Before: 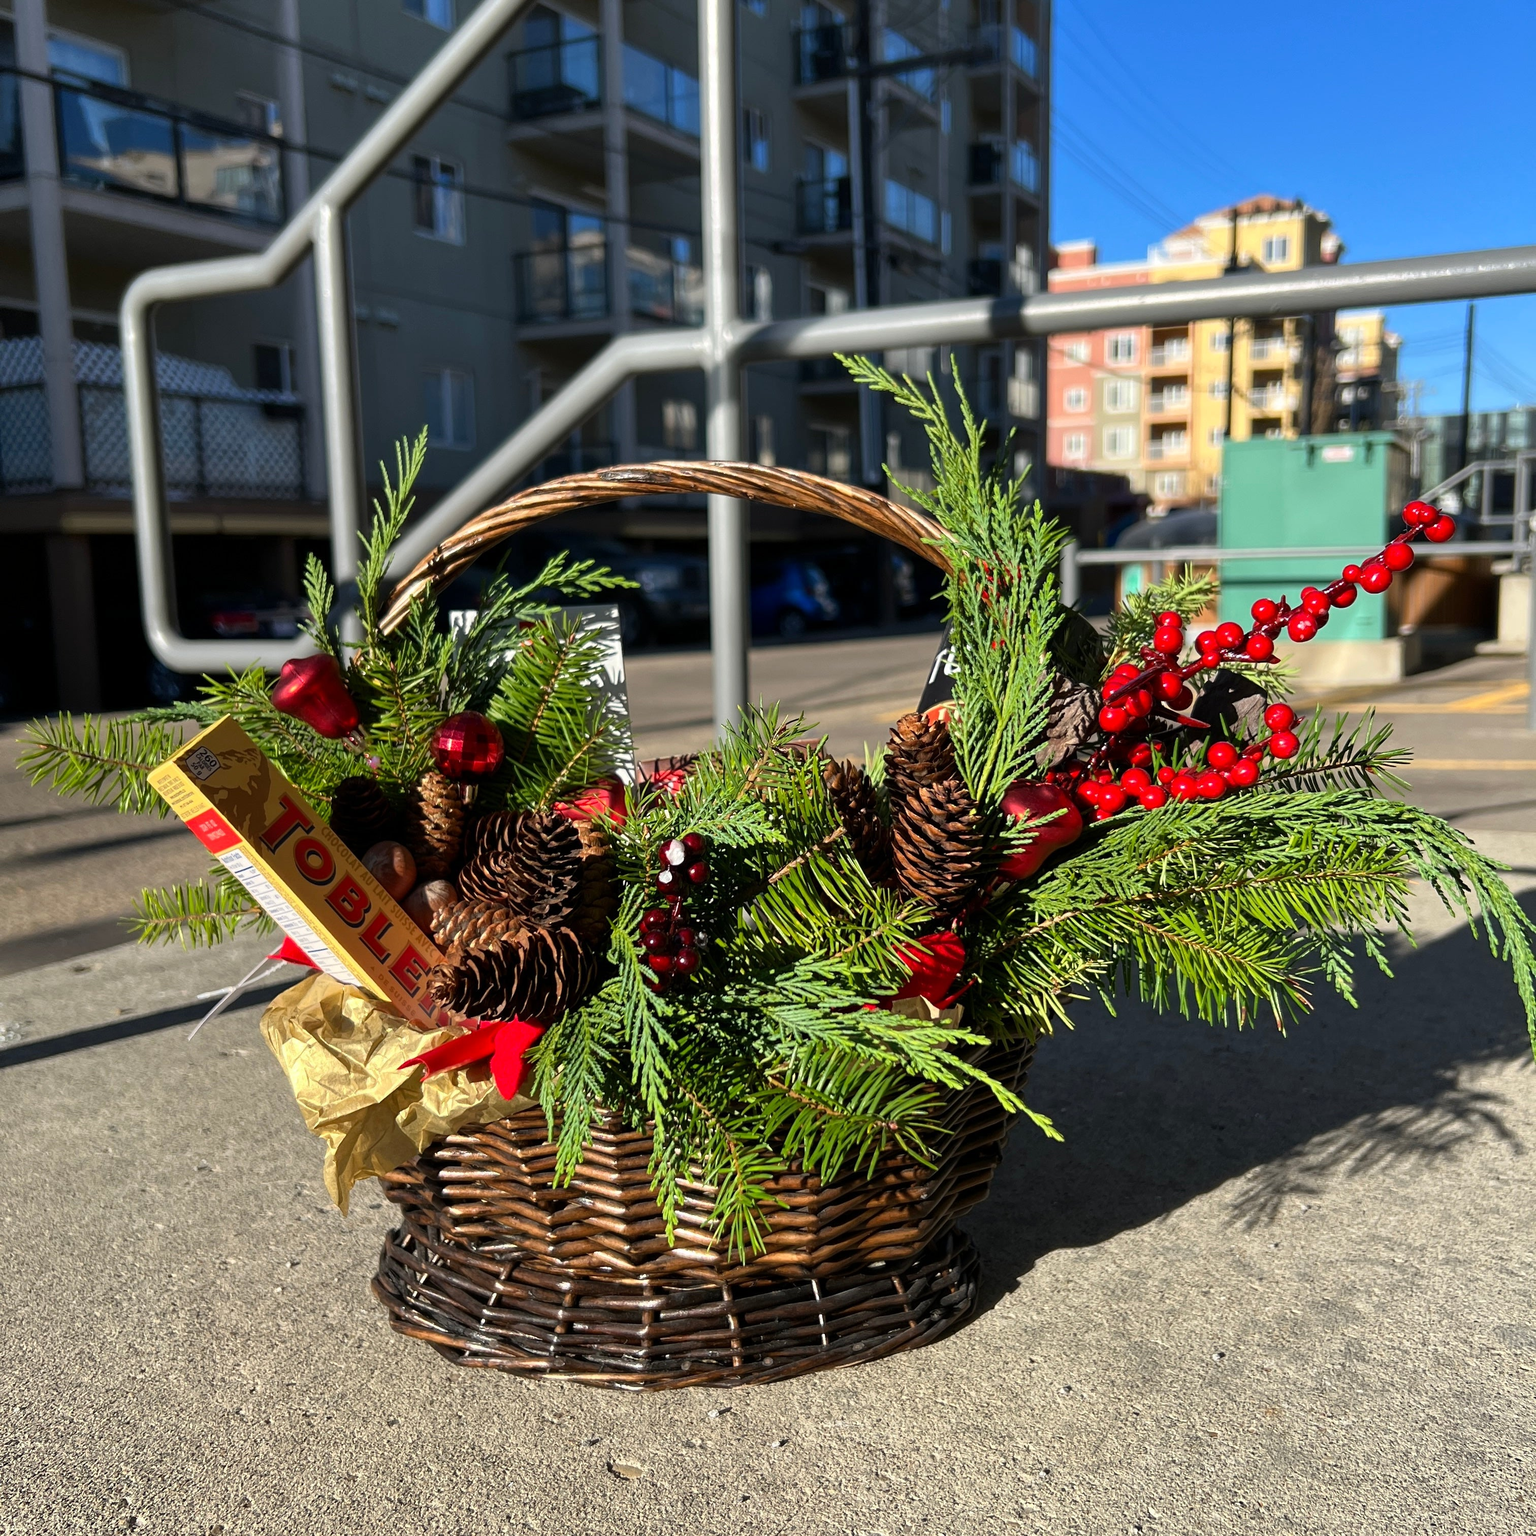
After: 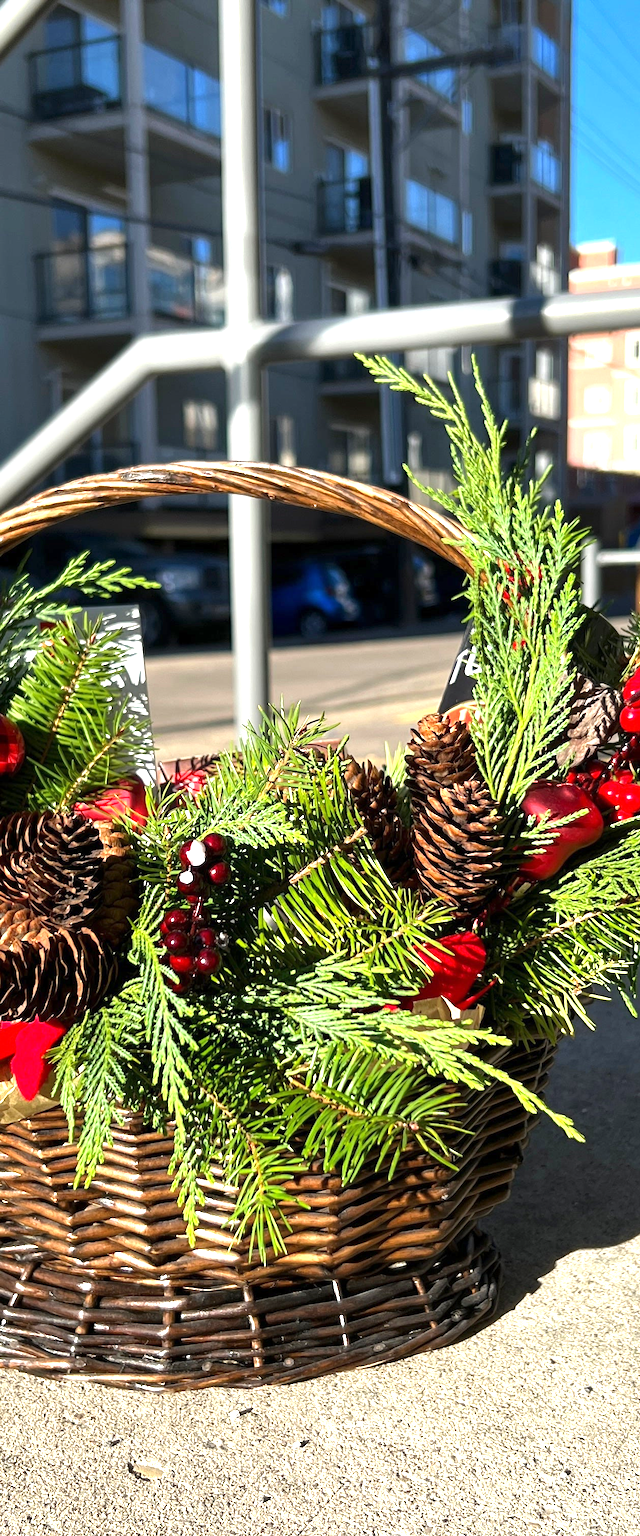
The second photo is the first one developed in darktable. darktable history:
crop: left 31.229%, right 27.105%
exposure: exposure 1.15 EV, compensate highlight preservation false
